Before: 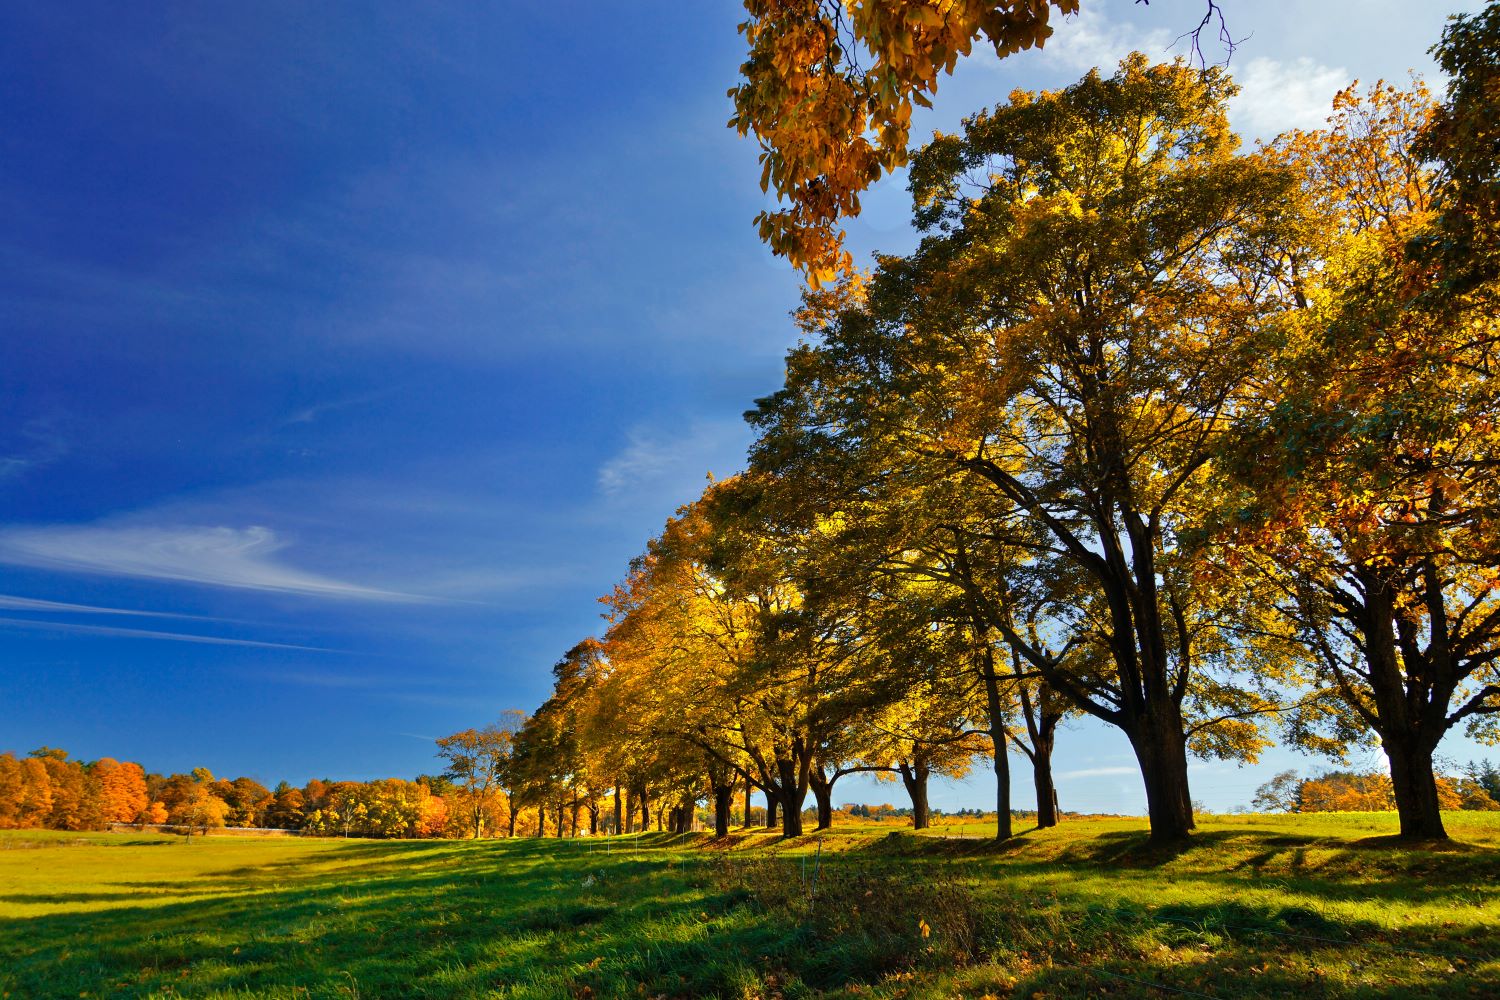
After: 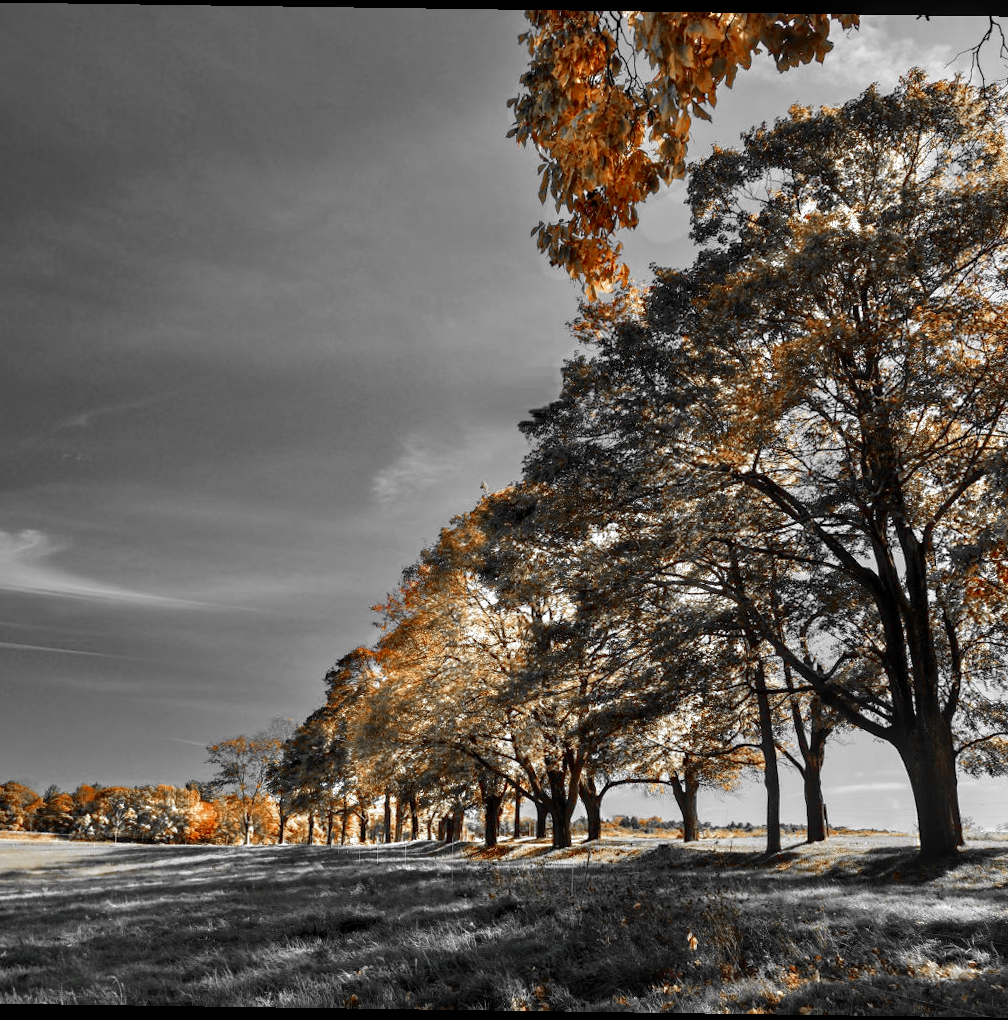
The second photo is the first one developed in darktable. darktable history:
crop: left 15.419%, right 17.914%
sharpen: radius 5.325, amount 0.312, threshold 26.433
color zones: curves: ch0 [(0, 0.497) (0.096, 0.361) (0.221, 0.538) (0.429, 0.5) (0.571, 0.5) (0.714, 0.5) (0.857, 0.5) (1, 0.497)]; ch1 [(0, 0.5) (0.143, 0.5) (0.257, -0.002) (0.429, 0.04) (0.571, -0.001) (0.714, -0.015) (0.857, 0.024) (1, 0.5)]
rotate and perspective: rotation 0.8°, automatic cropping off
local contrast: on, module defaults
